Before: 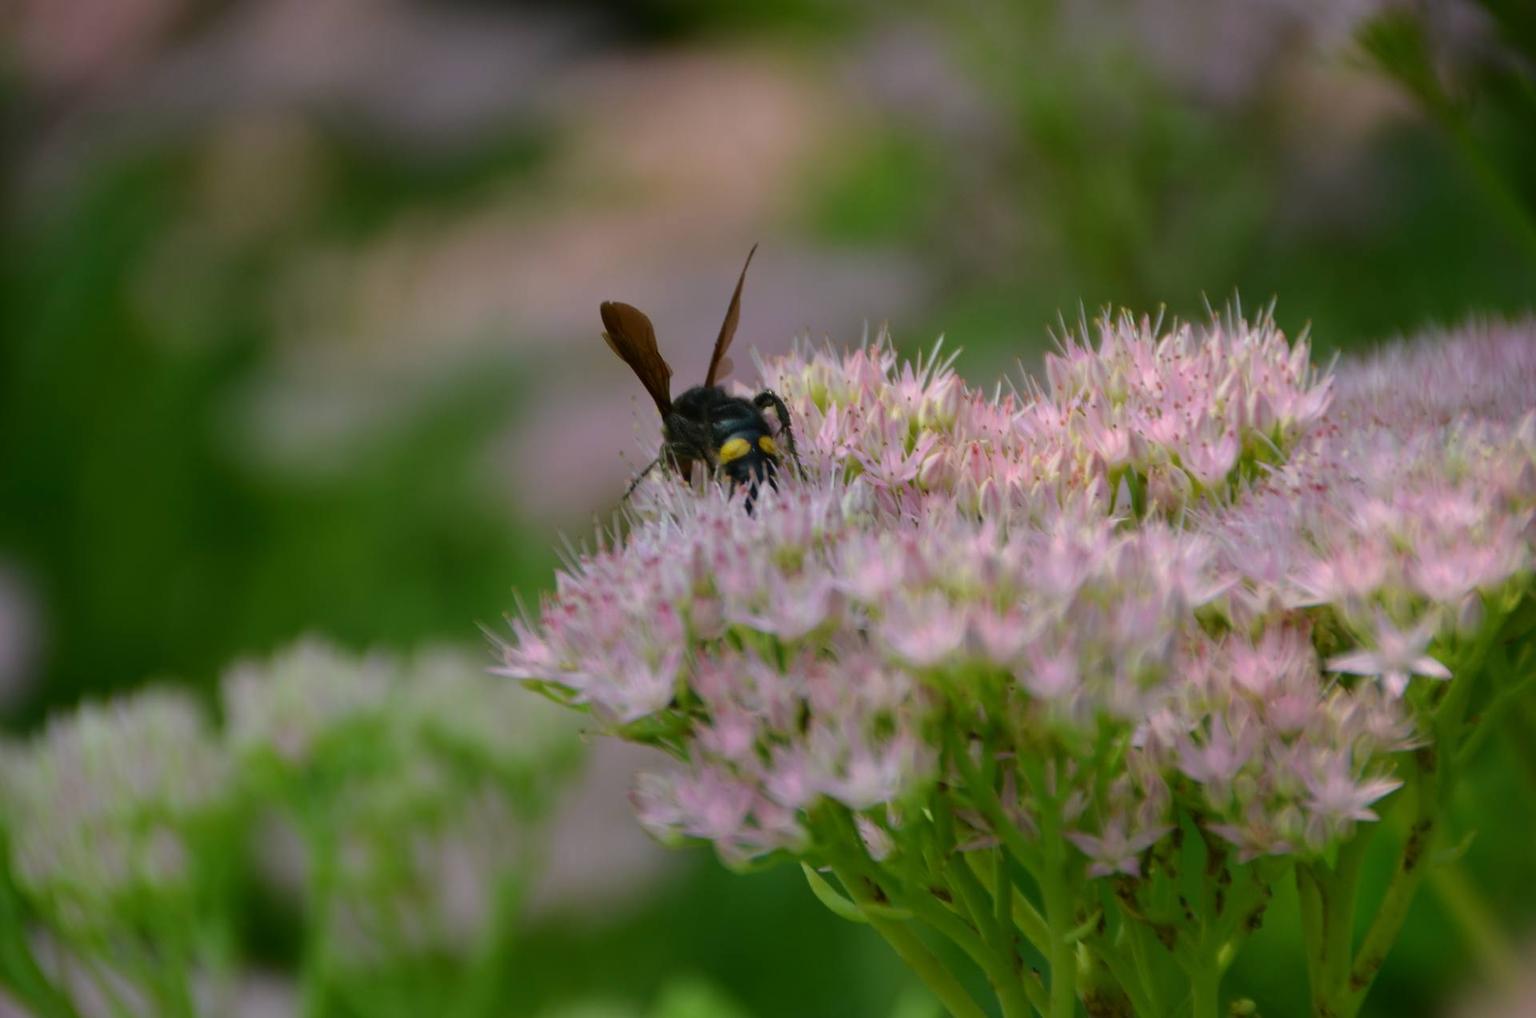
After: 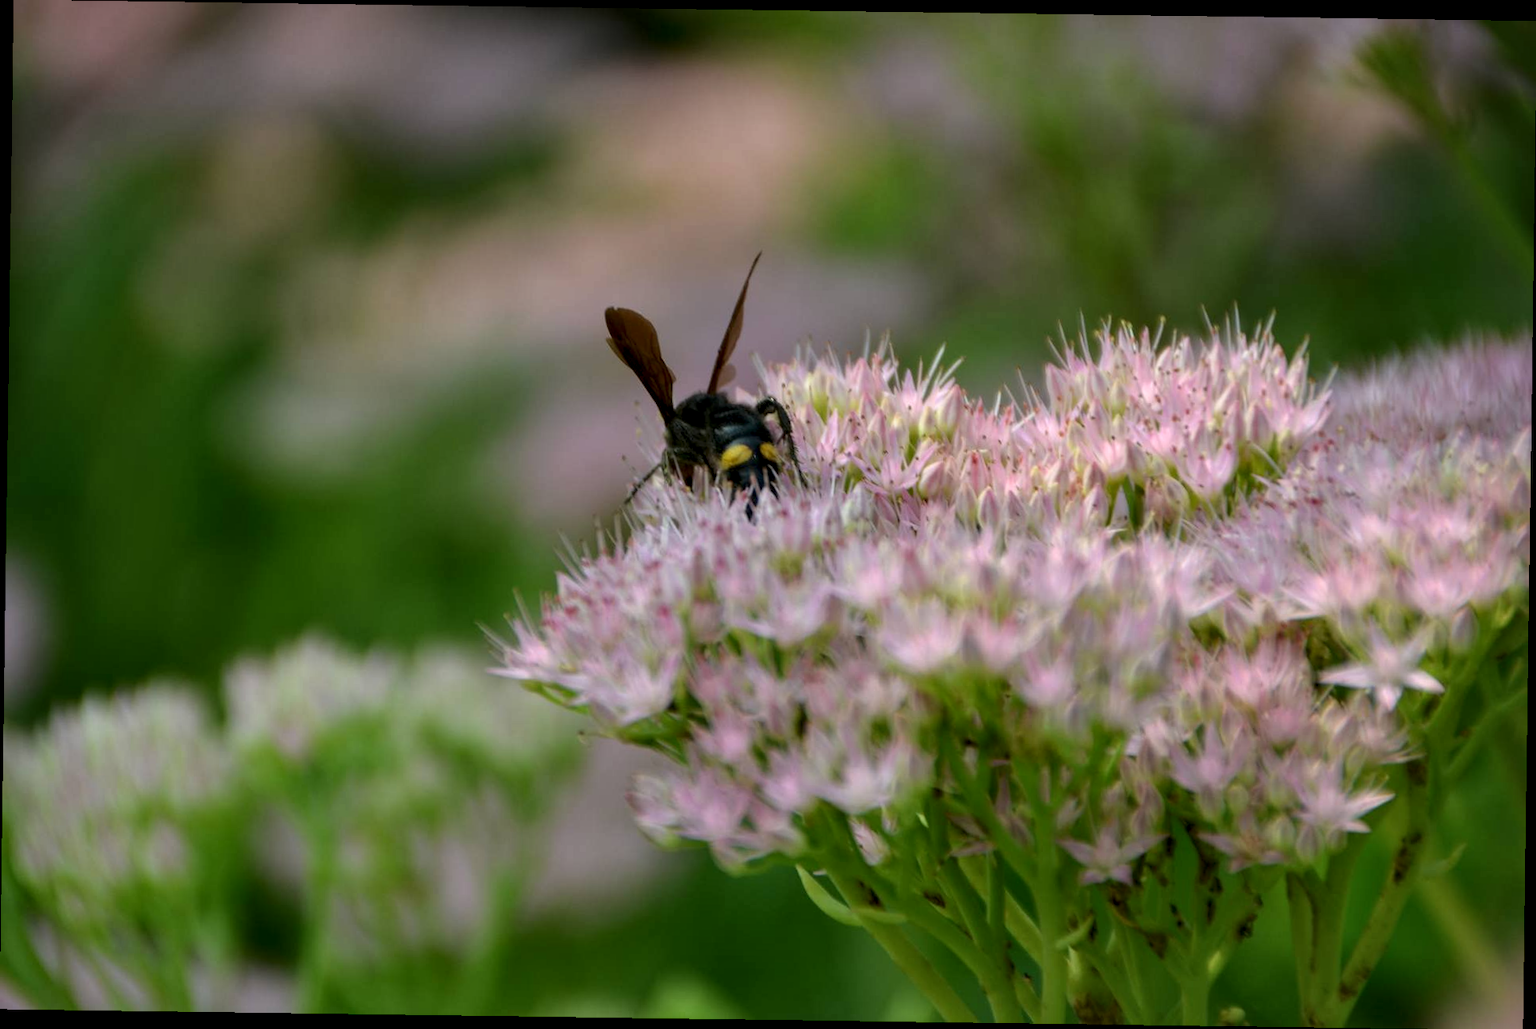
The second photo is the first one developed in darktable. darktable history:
local contrast: detail 142%
rotate and perspective: rotation 0.8°, automatic cropping off
